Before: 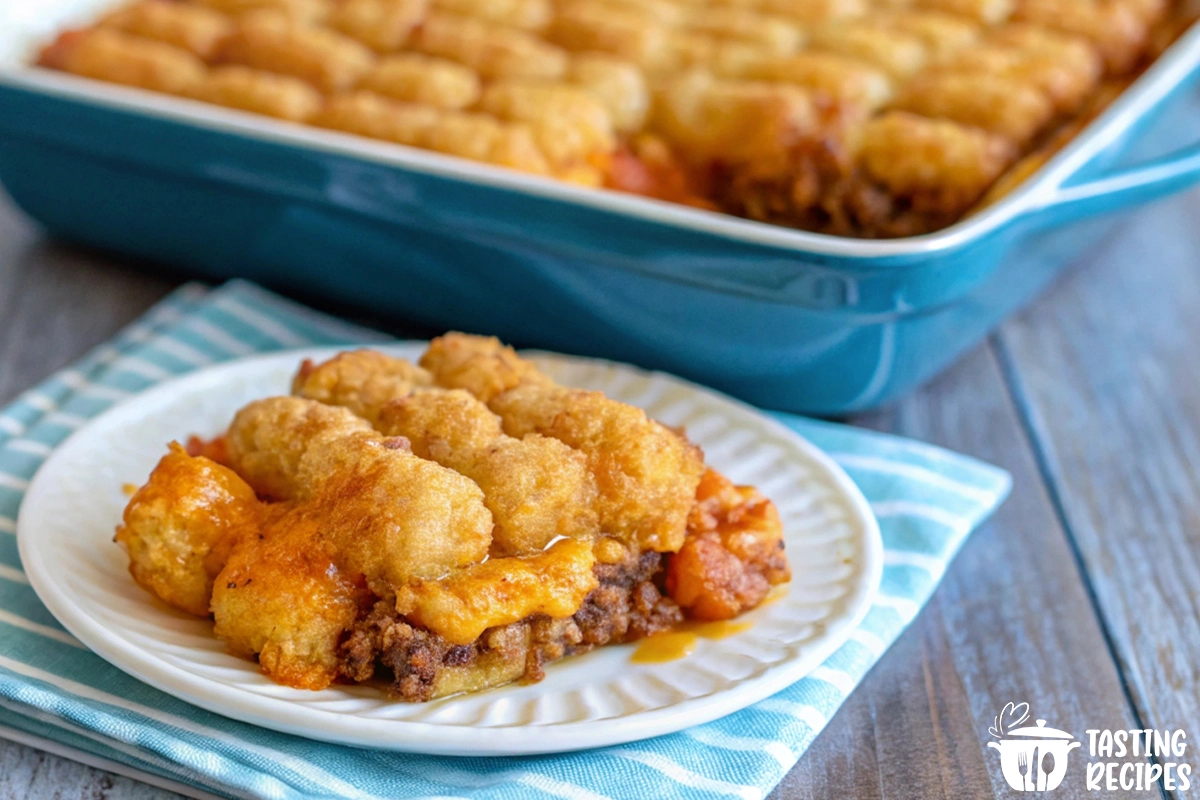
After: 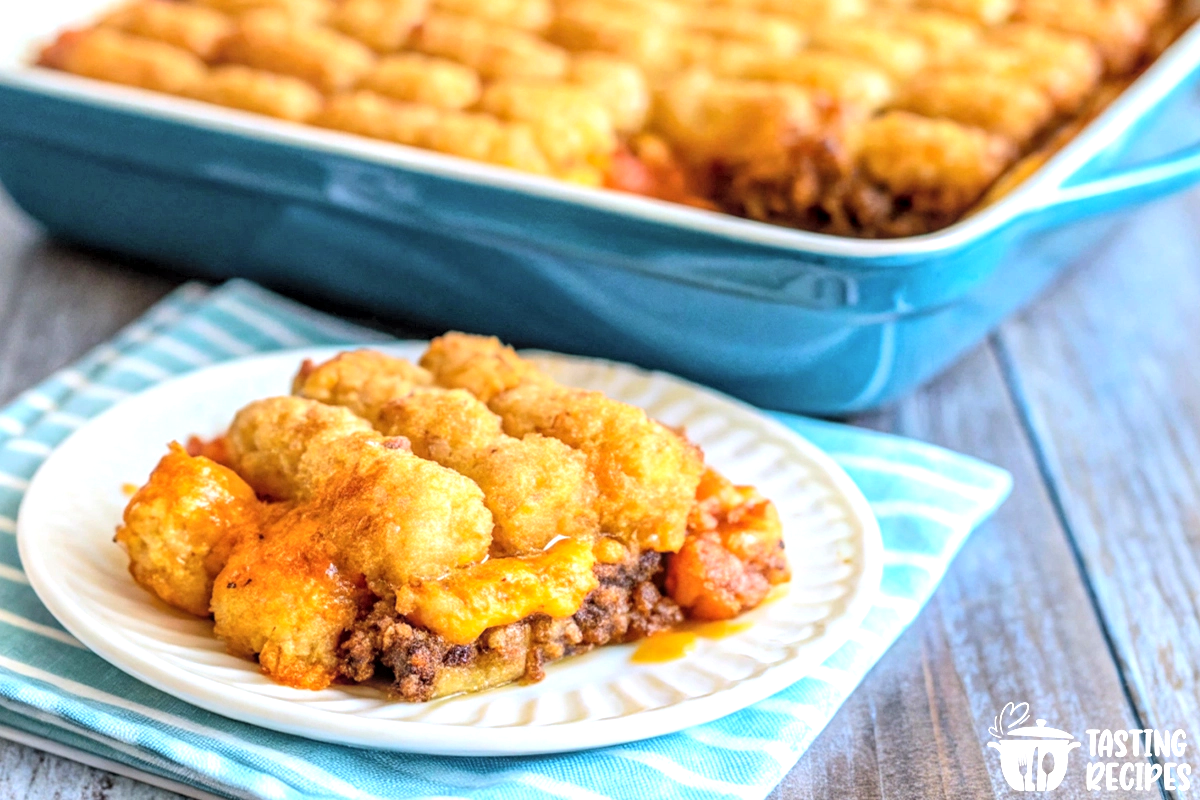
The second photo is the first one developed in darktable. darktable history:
local contrast: detail 142%
tone equalizer: -8 EV -0.439 EV, -7 EV -0.396 EV, -6 EV -0.298 EV, -5 EV -0.192 EV, -3 EV 0.219 EV, -2 EV 0.334 EV, -1 EV 0.391 EV, +0 EV 0.388 EV, edges refinement/feathering 500, mask exposure compensation -1.57 EV, preserve details no
contrast brightness saturation: contrast 0.096, brightness 0.301, saturation 0.138
